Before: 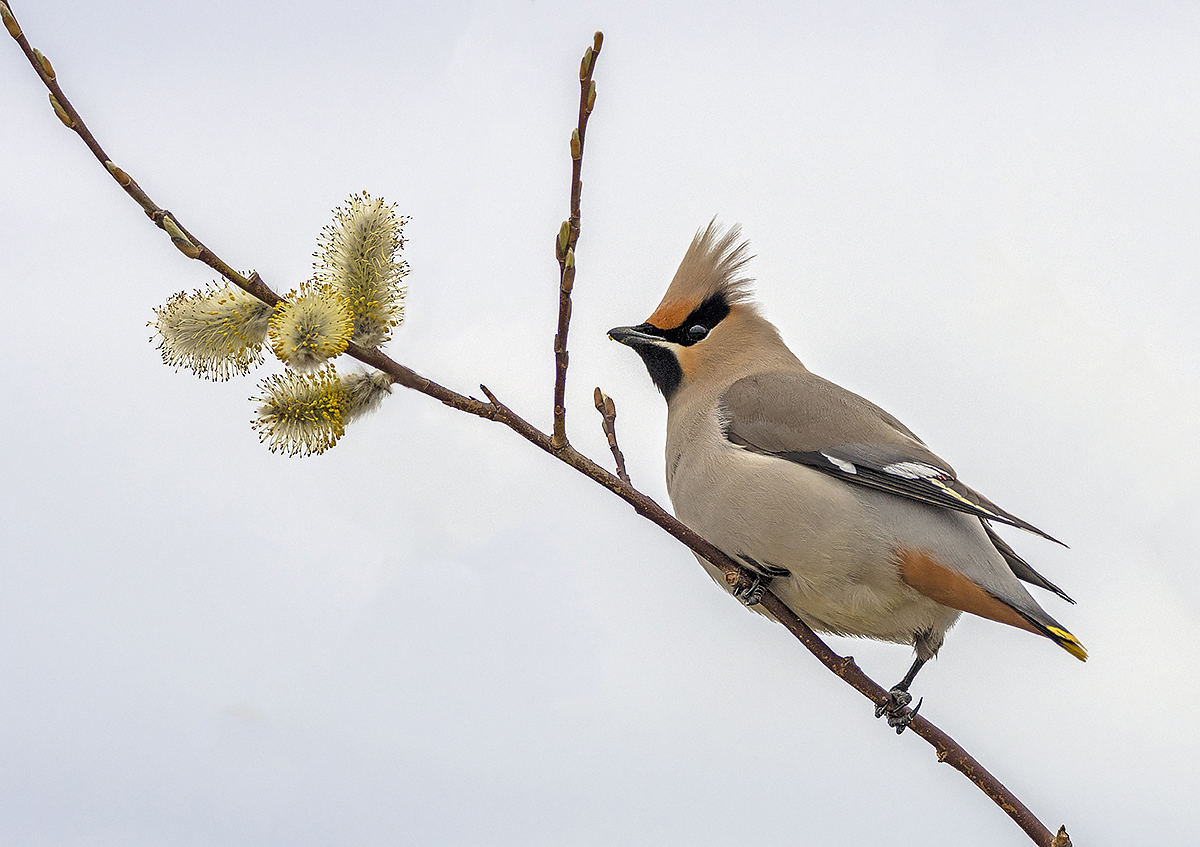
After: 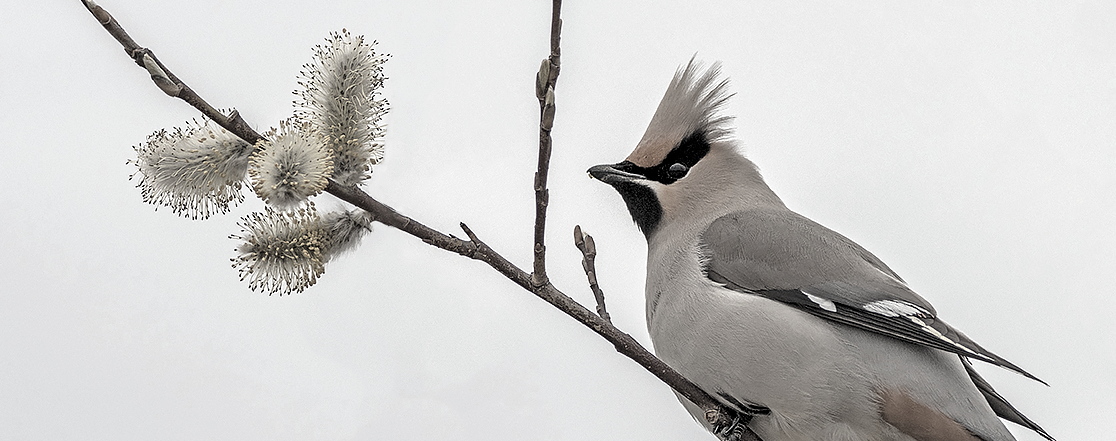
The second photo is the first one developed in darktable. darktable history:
crop: left 1.744%, top 19.225%, right 5.069%, bottom 28.357%
color correction: saturation 0.2
